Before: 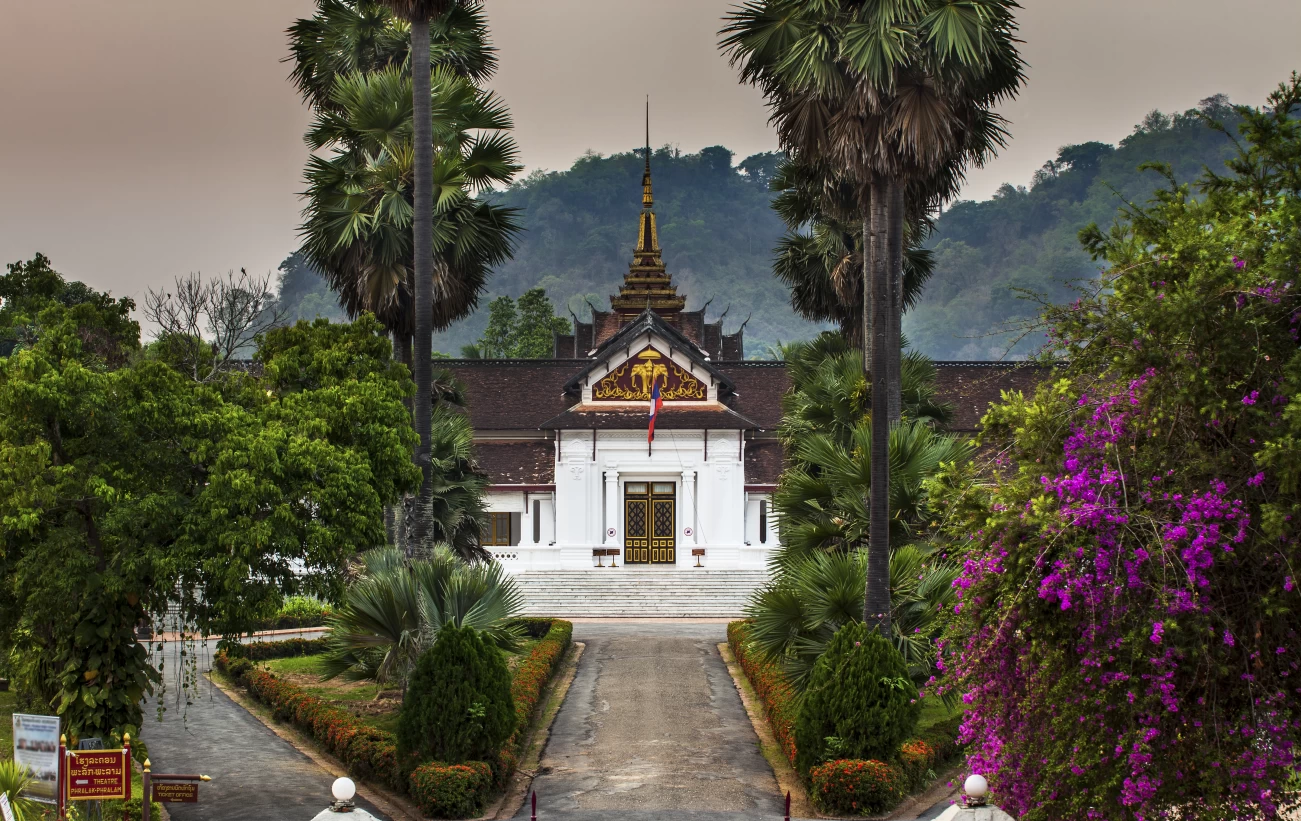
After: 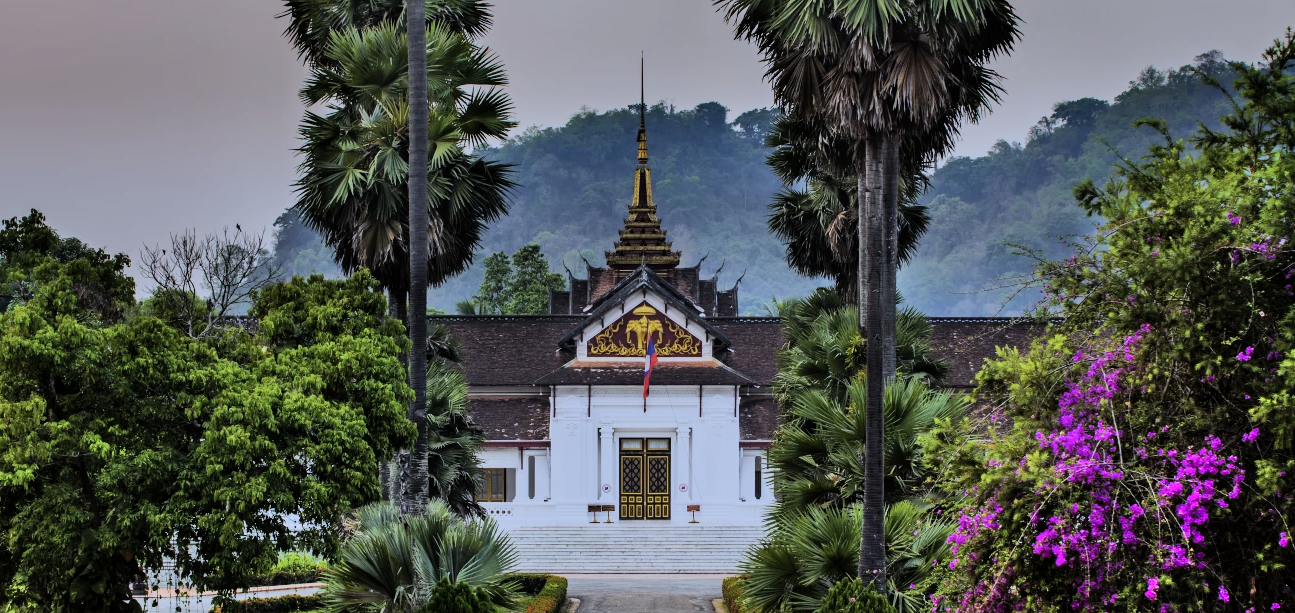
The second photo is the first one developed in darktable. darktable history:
white balance: red 0.948, green 1.02, blue 1.176
shadows and highlights: shadows 53, soften with gaussian
crop: left 0.387%, top 5.469%, bottom 19.809%
filmic rgb: black relative exposure -7.15 EV, white relative exposure 5.36 EV, hardness 3.02, color science v6 (2022)
